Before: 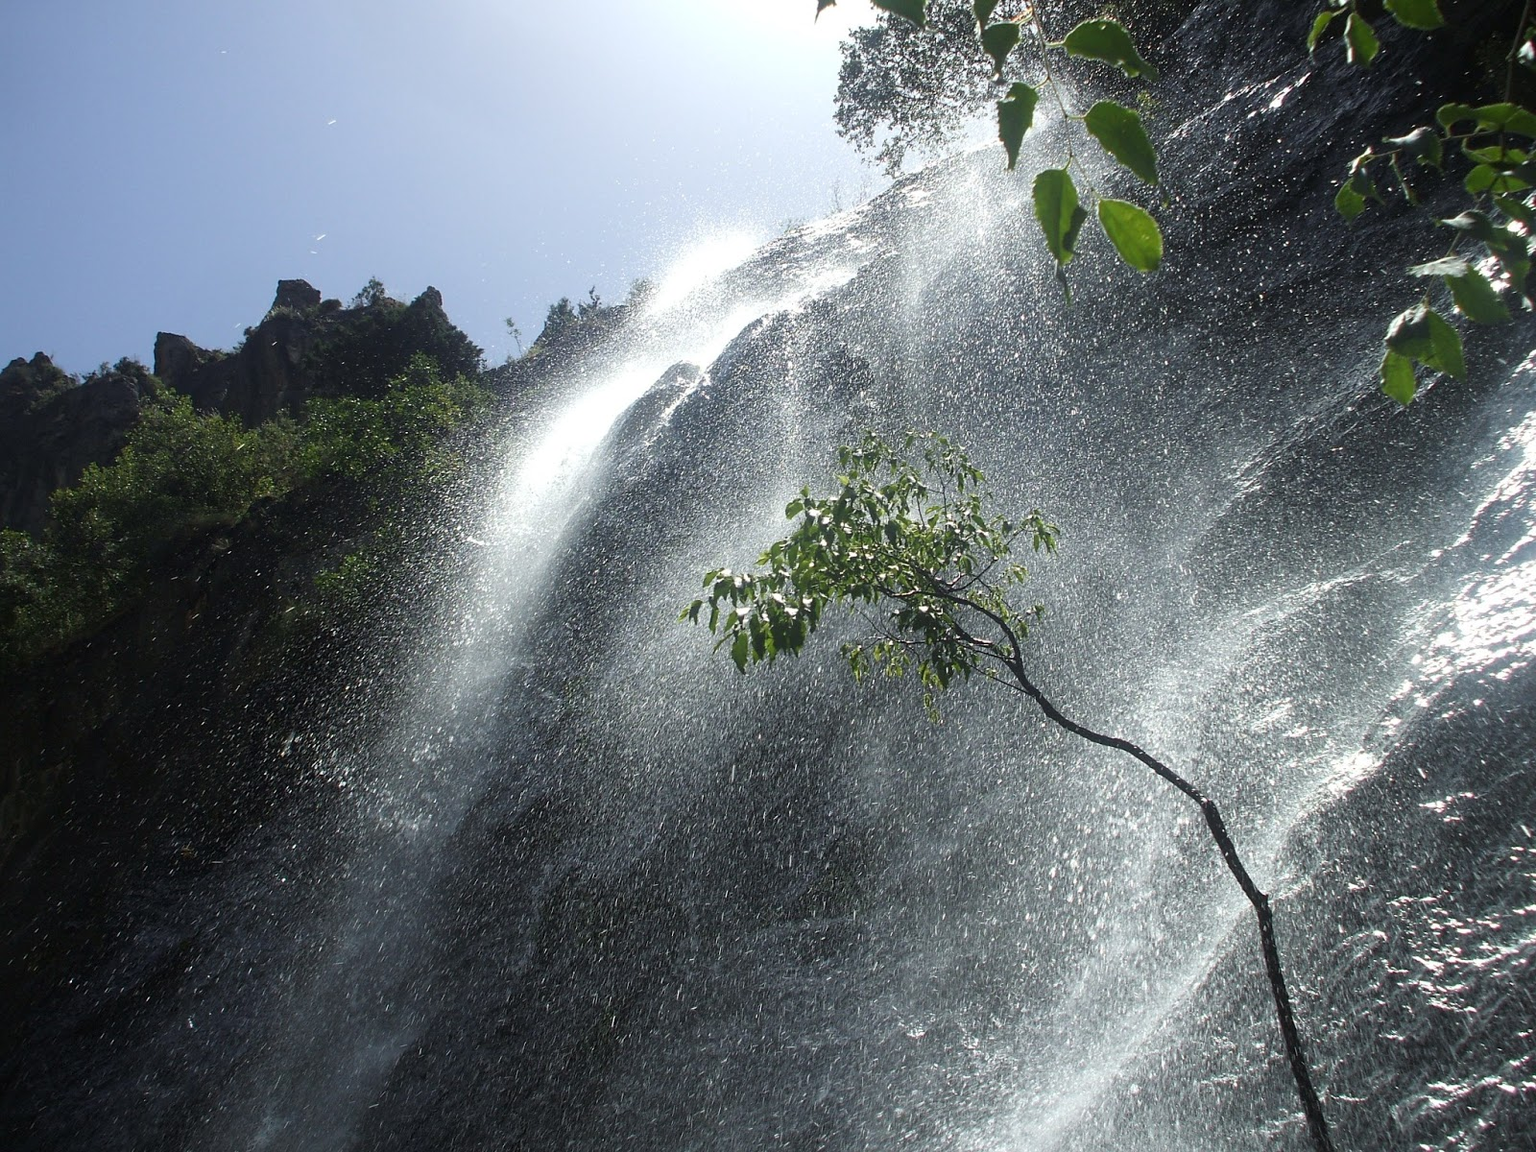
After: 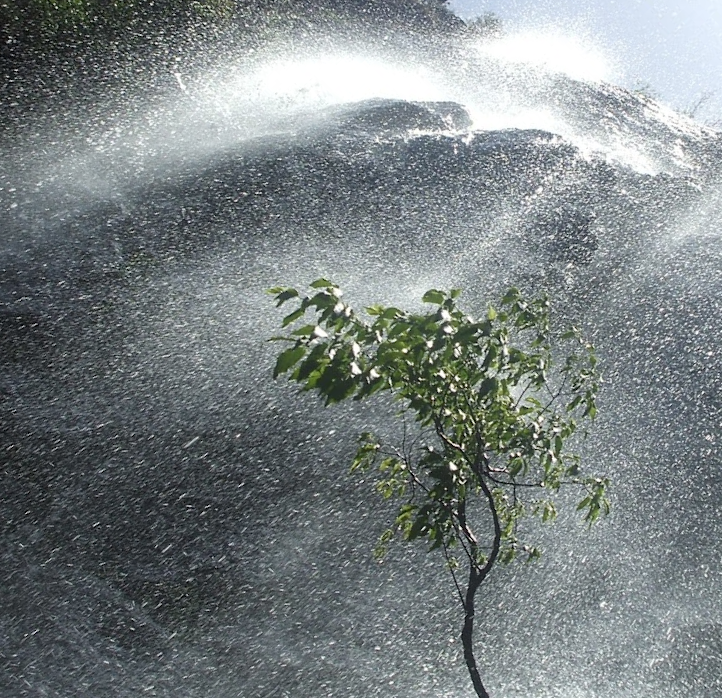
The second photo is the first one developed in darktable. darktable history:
crop and rotate: angle -46.17°, top 16.58%, right 0.949%, bottom 11.662%
contrast brightness saturation: saturation -0.063
tone equalizer: -7 EV 0.127 EV, edges refinement/feathering 500, mask exposure compensation -1.57 EV, preserve details no
